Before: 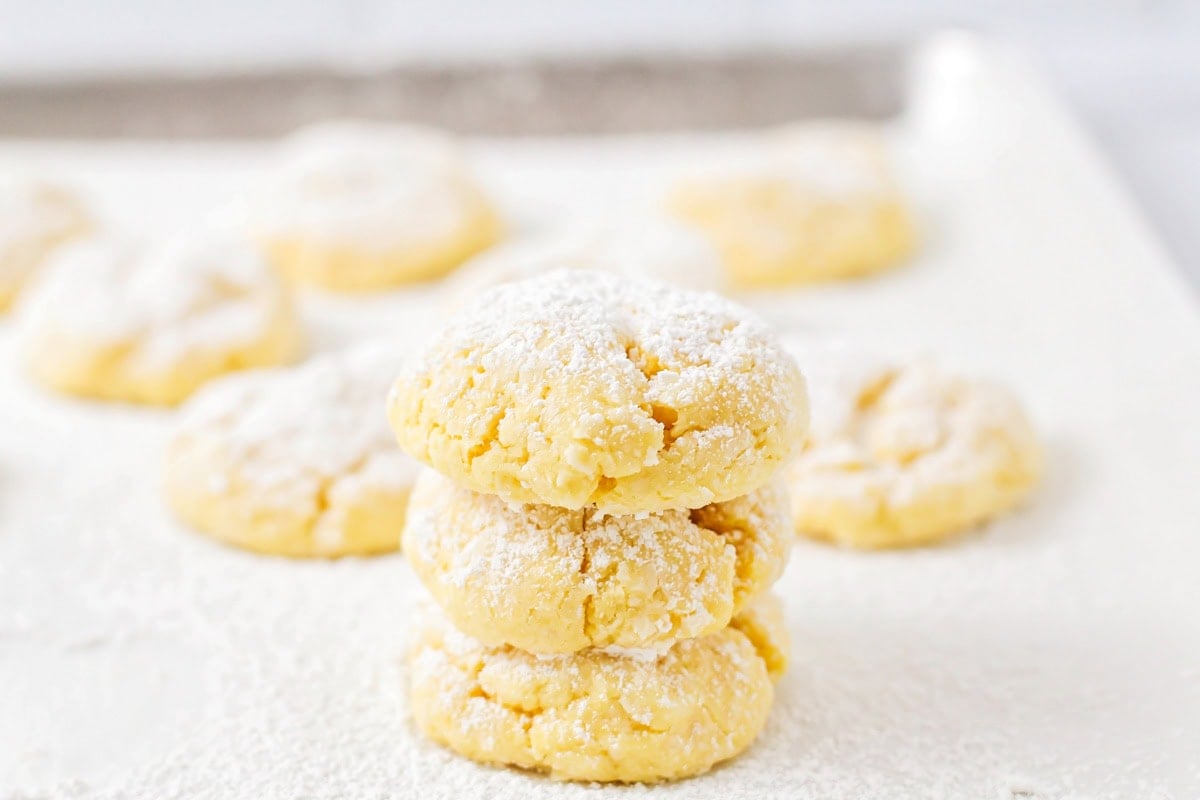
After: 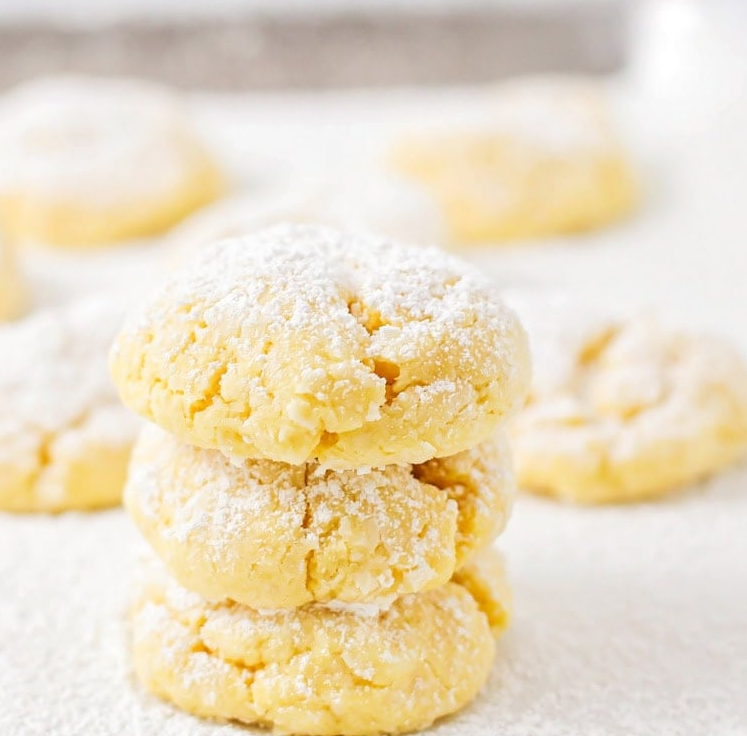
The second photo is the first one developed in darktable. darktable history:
crop and rotate: left 23.204%, top 5.627%, right 14.508%, bottom 2.267%
